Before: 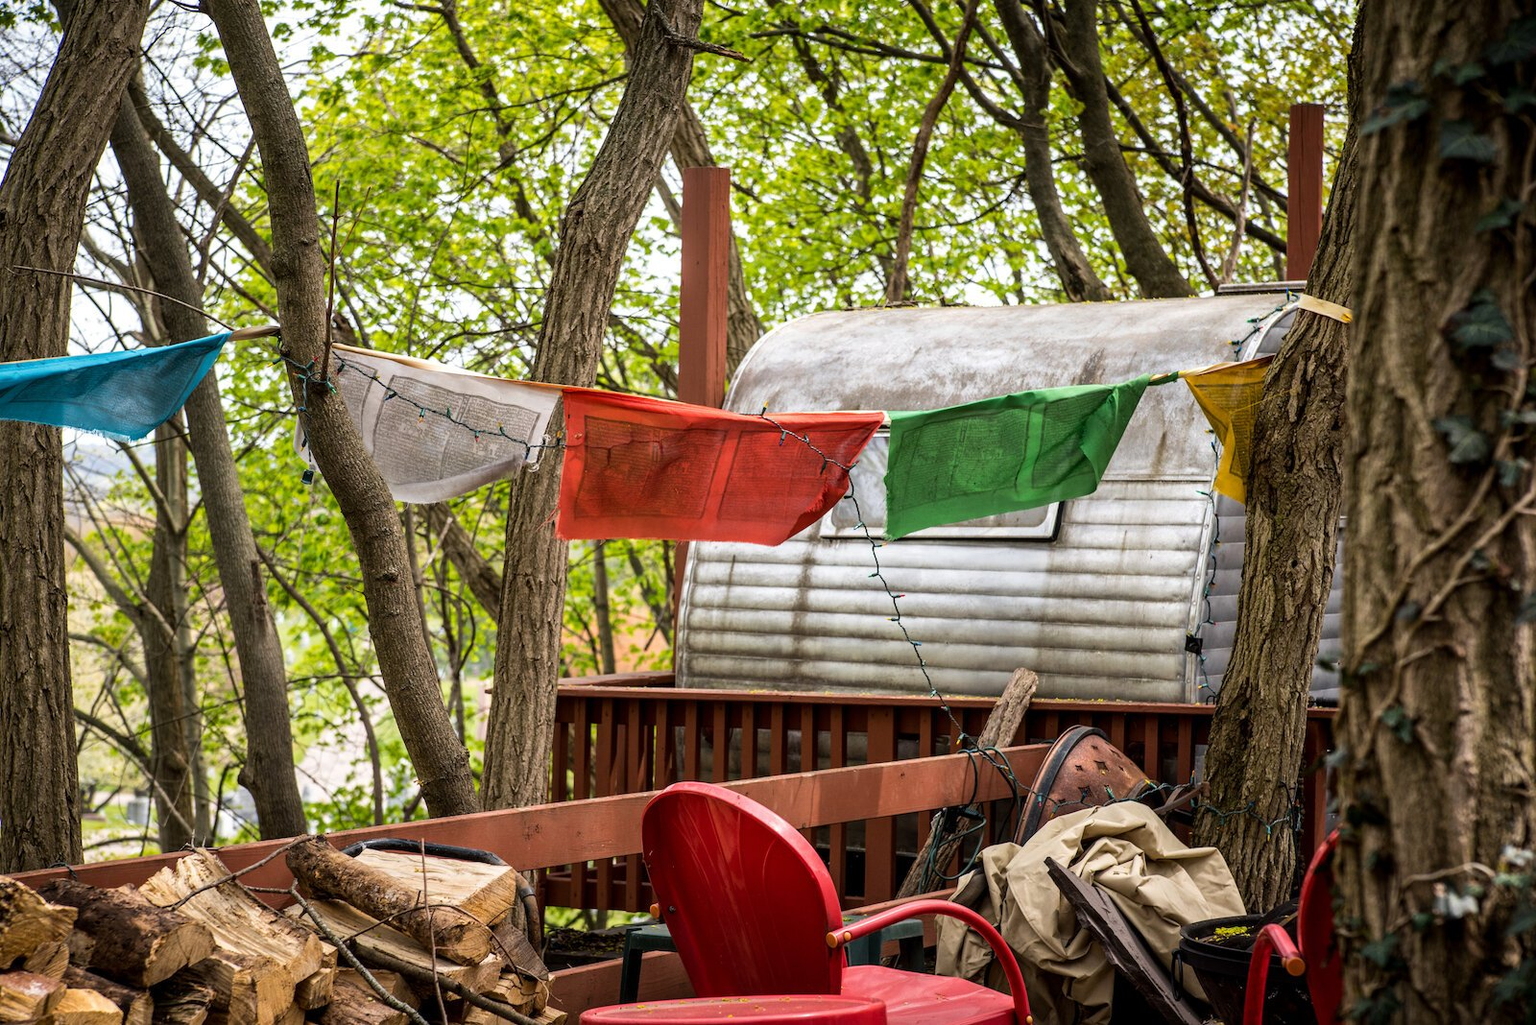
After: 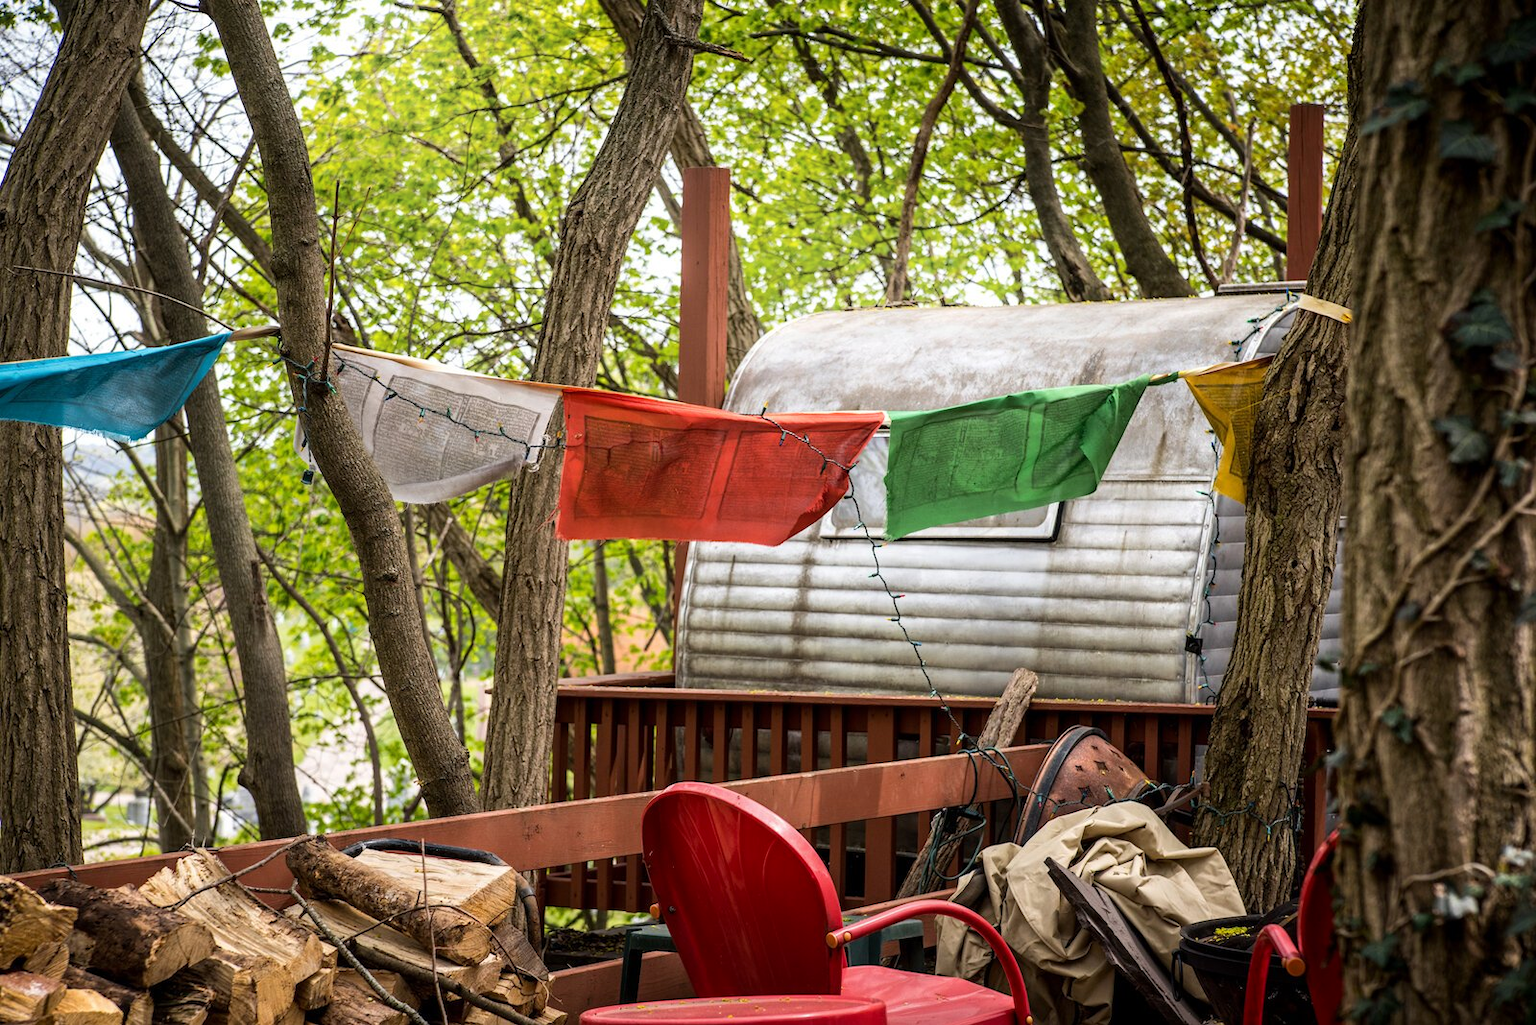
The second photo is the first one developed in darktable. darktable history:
shadows and highlights: shadows -21.18, highlights 98.22, soften with gaussian
